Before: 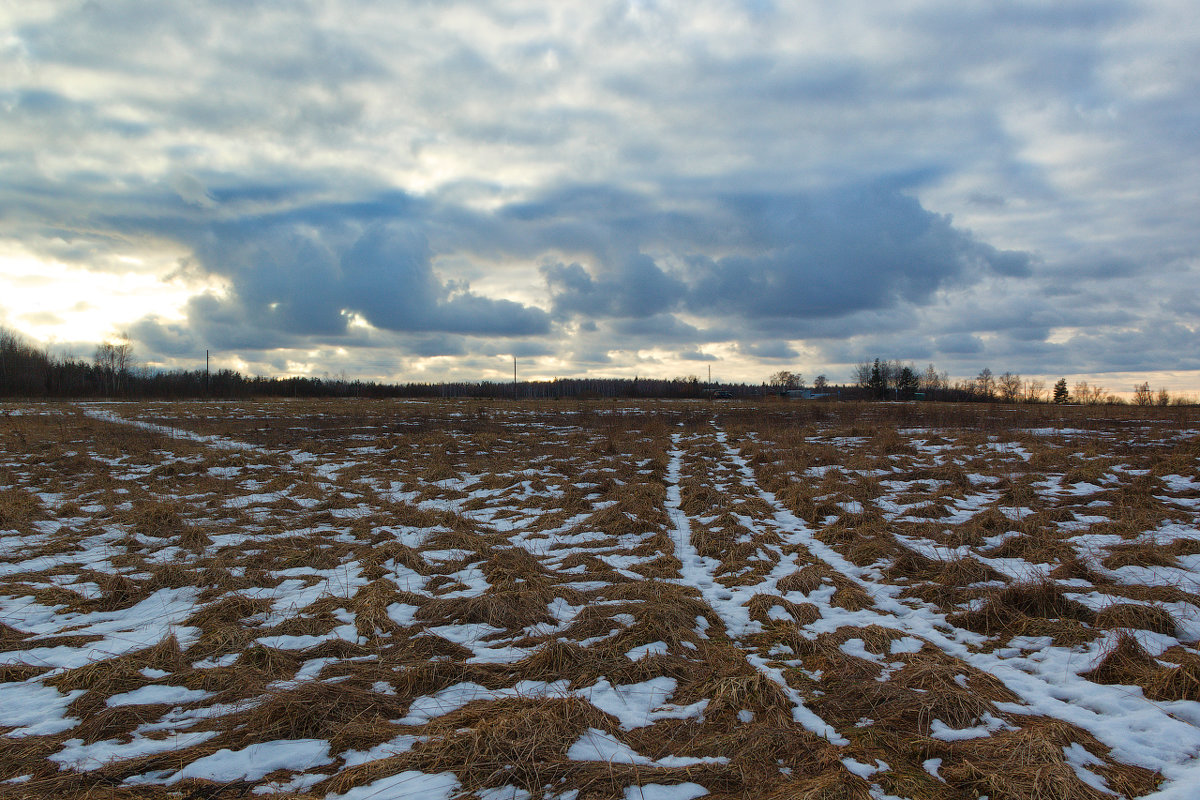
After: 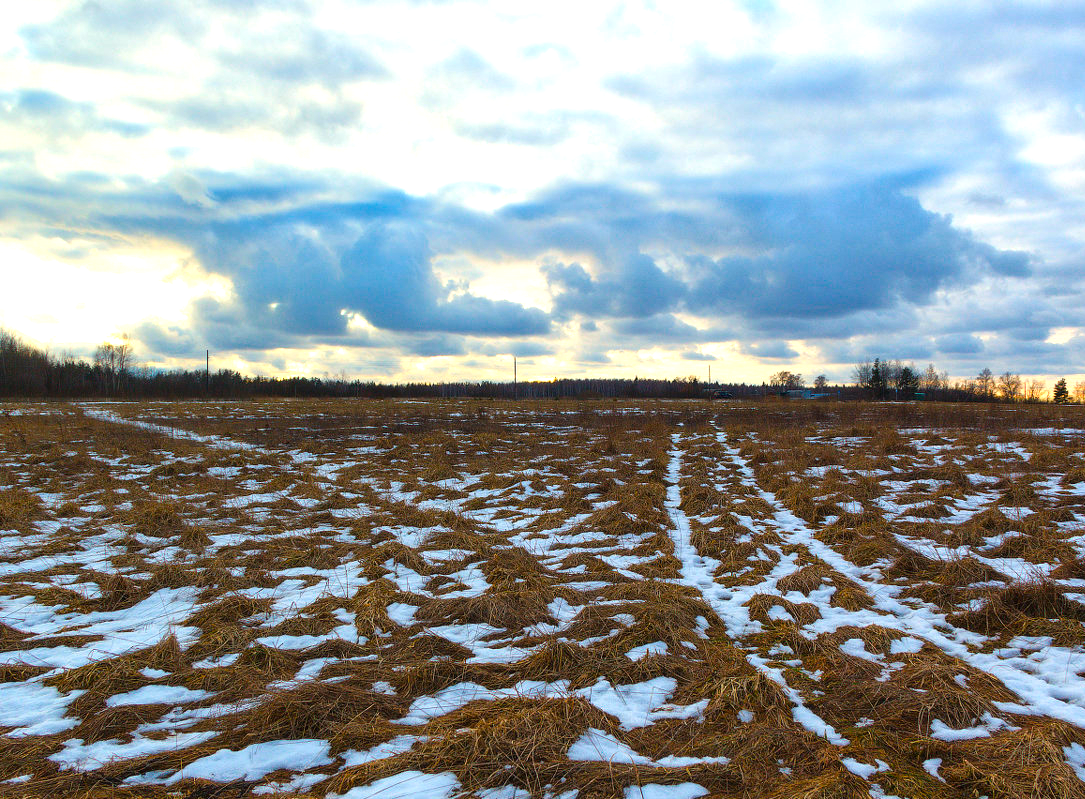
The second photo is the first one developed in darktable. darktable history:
exposure: exposure 0.665 EV, compensate exposure bias true, compensate highlight preservation false
crop: right 9.52%, bottom 0.036%
color balance rgb: highlights gain › chroma 1.108%, highlights gain › hue 60.23°, perceptual saturation grading › global saturation 16.402%, perceptual brilliance grading › highlights 4.568%, perceptual brilliance grading › shadows -10.262%, global vibrance 39.564%
